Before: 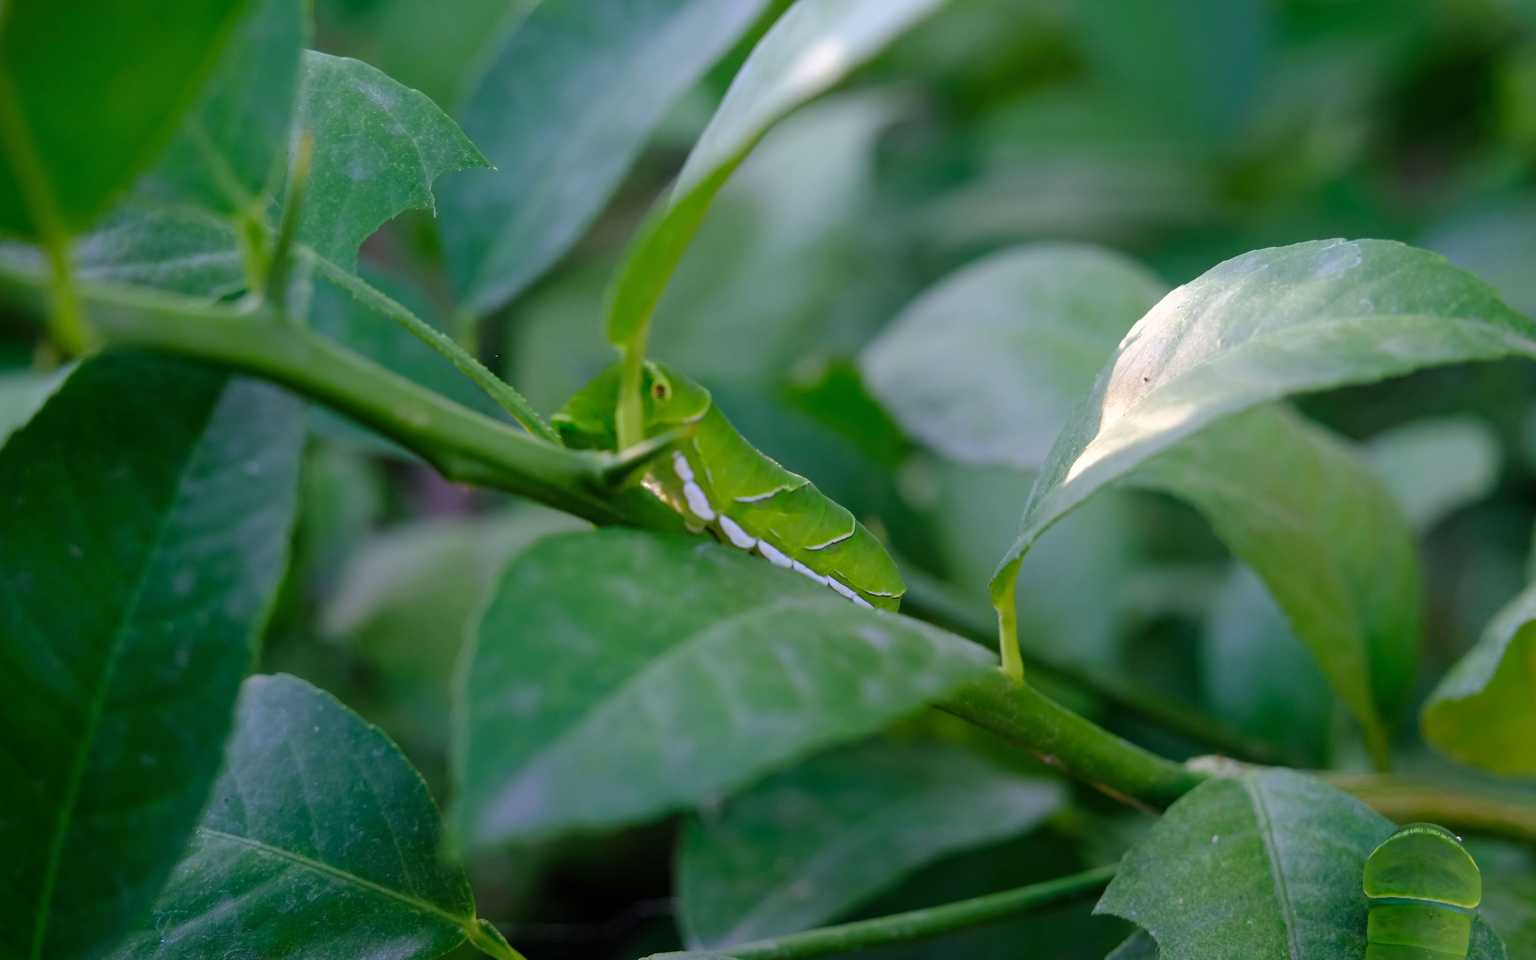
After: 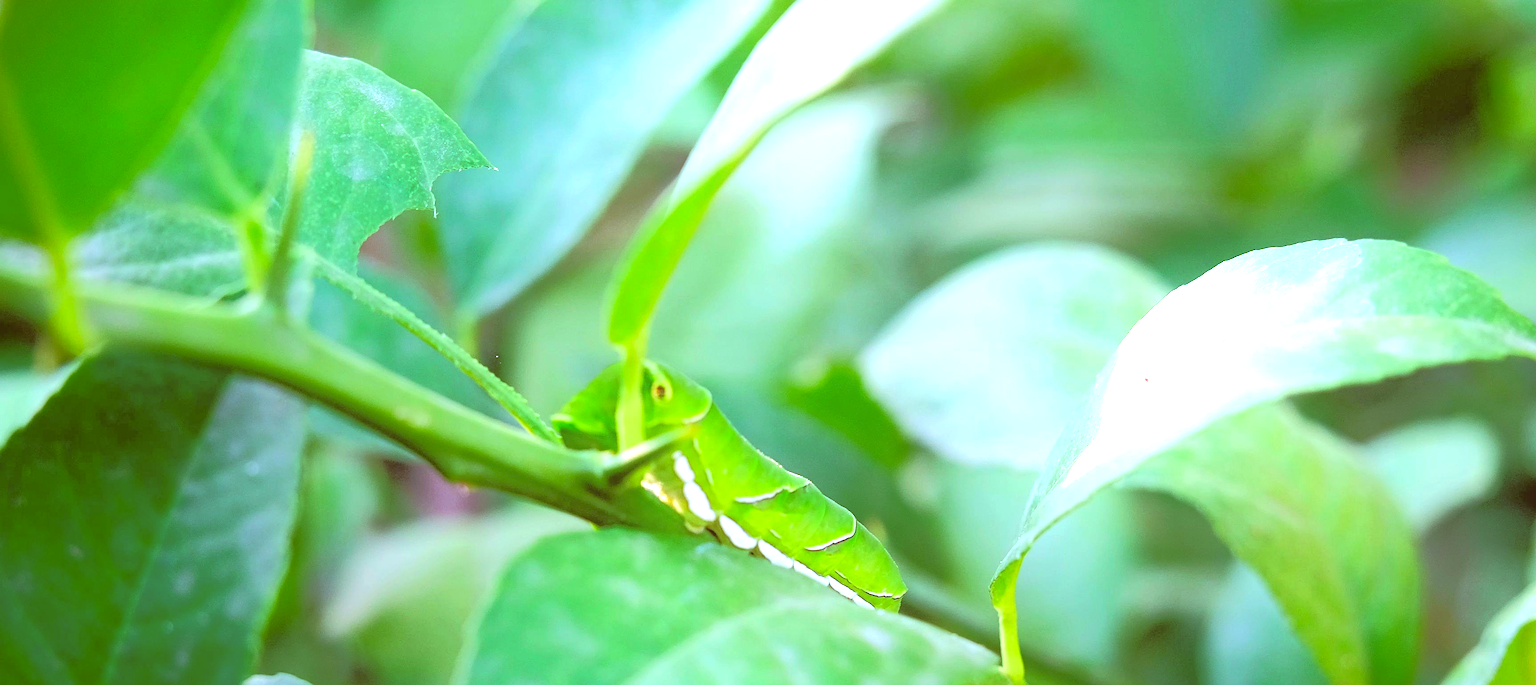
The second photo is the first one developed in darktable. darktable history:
exposure: black level correction 0, exposure 1.9 EV, compensate exposure bias true, compensate highlight preservation false
base curve: curves: ch0 [(0, 0) (0.472, 0.455) (1, 1)], preserve colors none
tone equalizer: -8 EV -1.84 EV, -7 EV -1.15 EV, -6 EV -1.6 EV, edges refinement/feathering 500, mask exposure compensation -1.57 EV, preserve details no
contrast equalizer: y [[0.439, 0.44, 0.442, 0.457, 0.493, 0.498], [0.5 ×6], [0.5 ×6], [0 ×6], [0 ×6]]
crop: bottom 28.632%
color correction: highlights a* -7.14, highlights b* -0.203, shadows a* 20.78, shadows b* 11.5
sharpen: on, module defaults
